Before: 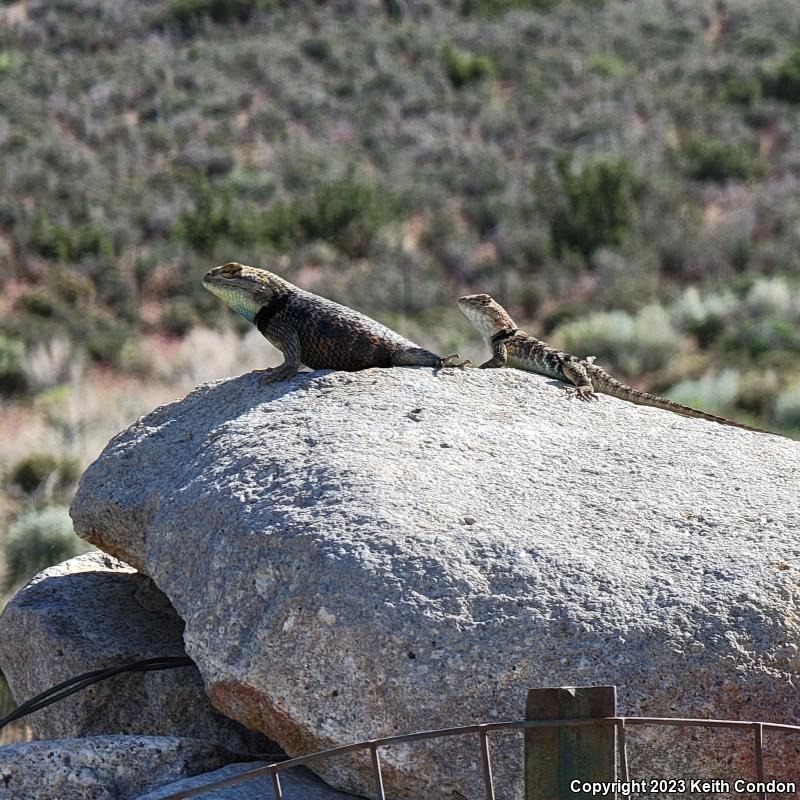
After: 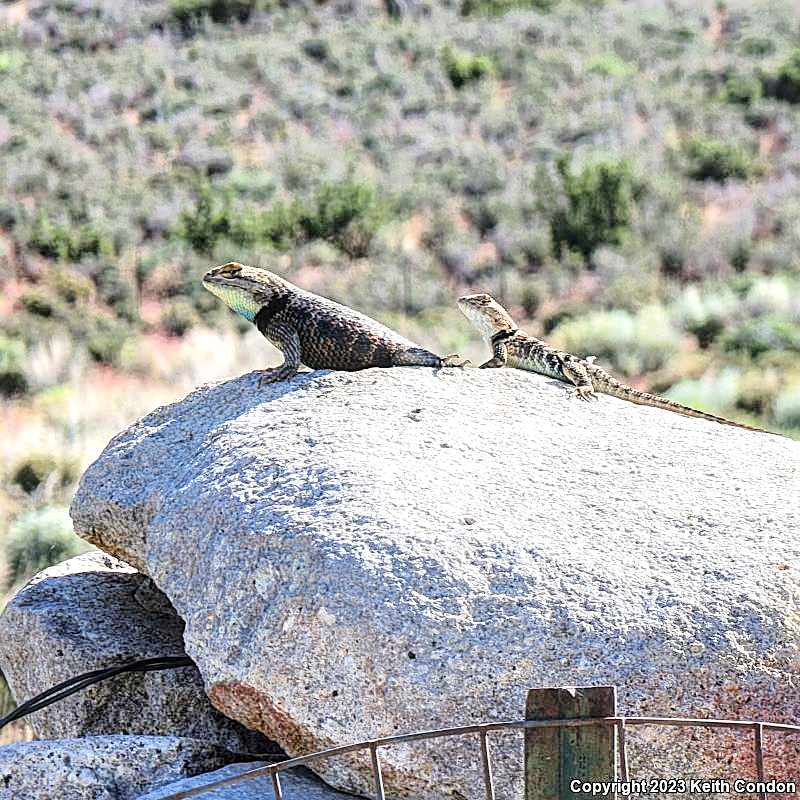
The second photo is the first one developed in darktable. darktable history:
exposure: black level correction 0, exposure 0.499 EV, compensate highlight preservation false
local contrast: detail 130%
sharpen: on, module defaults
tone equalizer: -7 EV 0.163 EV, -6 EV 0.602 EV, -5 EV 1.14 EV, -4 EV 1.3 EV, -3 EV 1.13 EV, -2 EV 0.6 EV, -1 EV 0.166 EV, edges refinement/feathering 500, mask exposure compensation -1.57 EV, preserve details no
